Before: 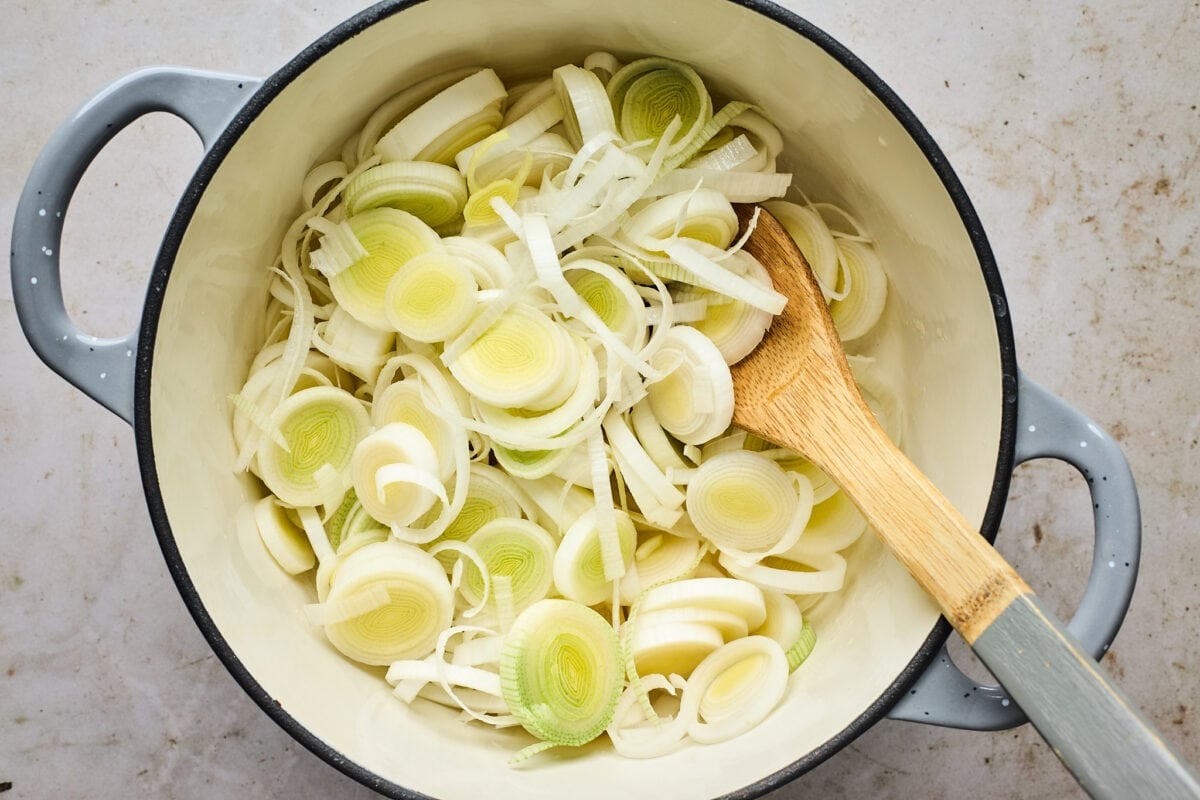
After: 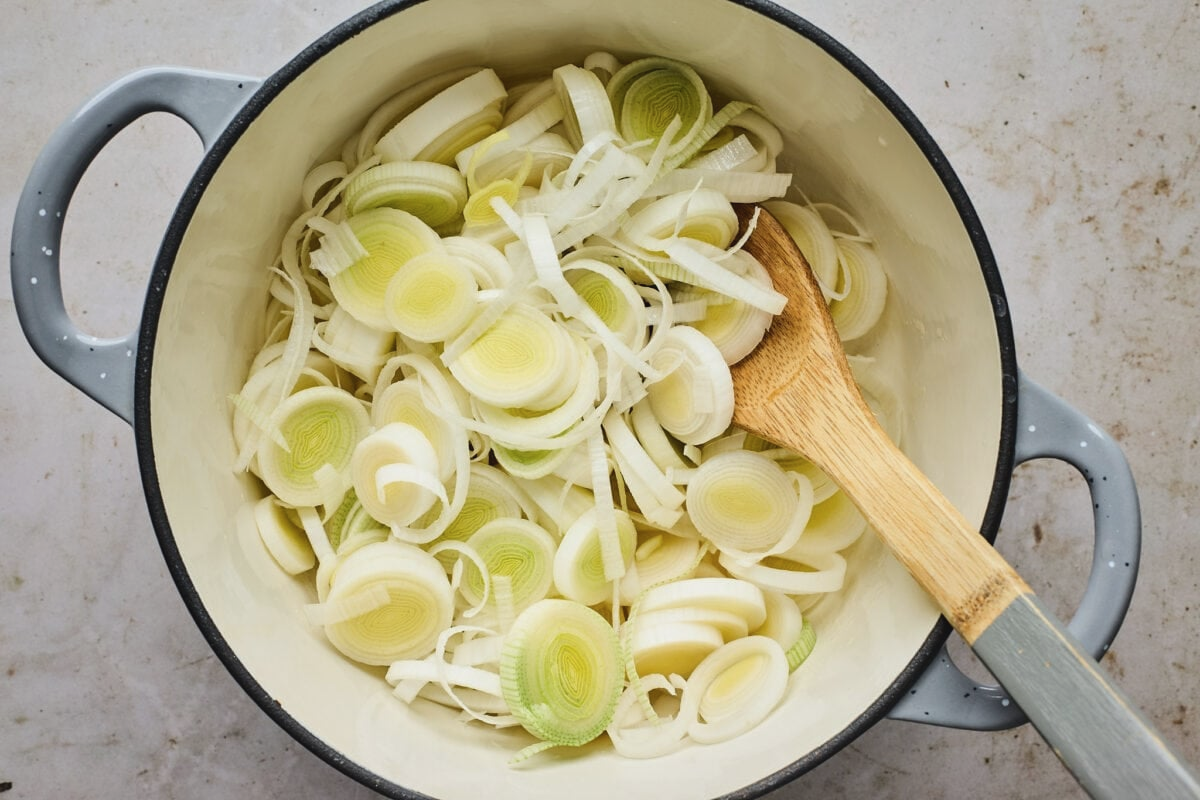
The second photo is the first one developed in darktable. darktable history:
contrast brightness saturation: contrast -0.086, brightness -0.041, saturation -0.109
